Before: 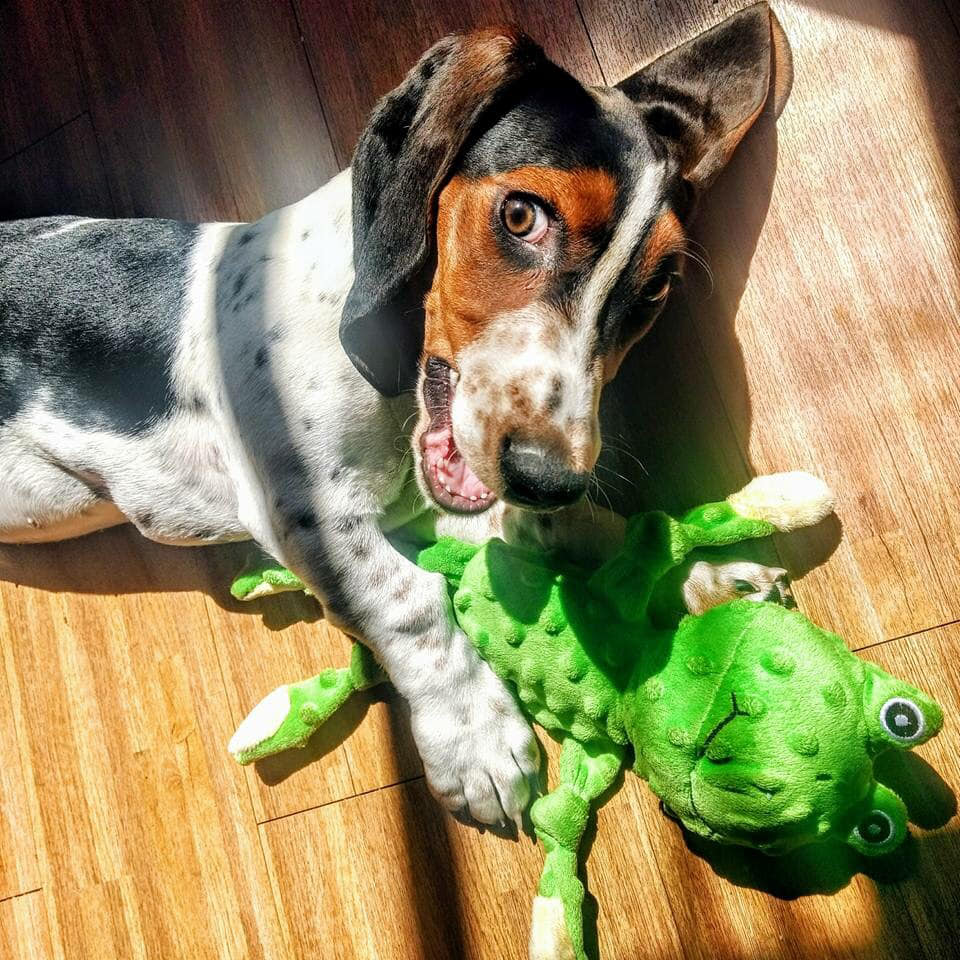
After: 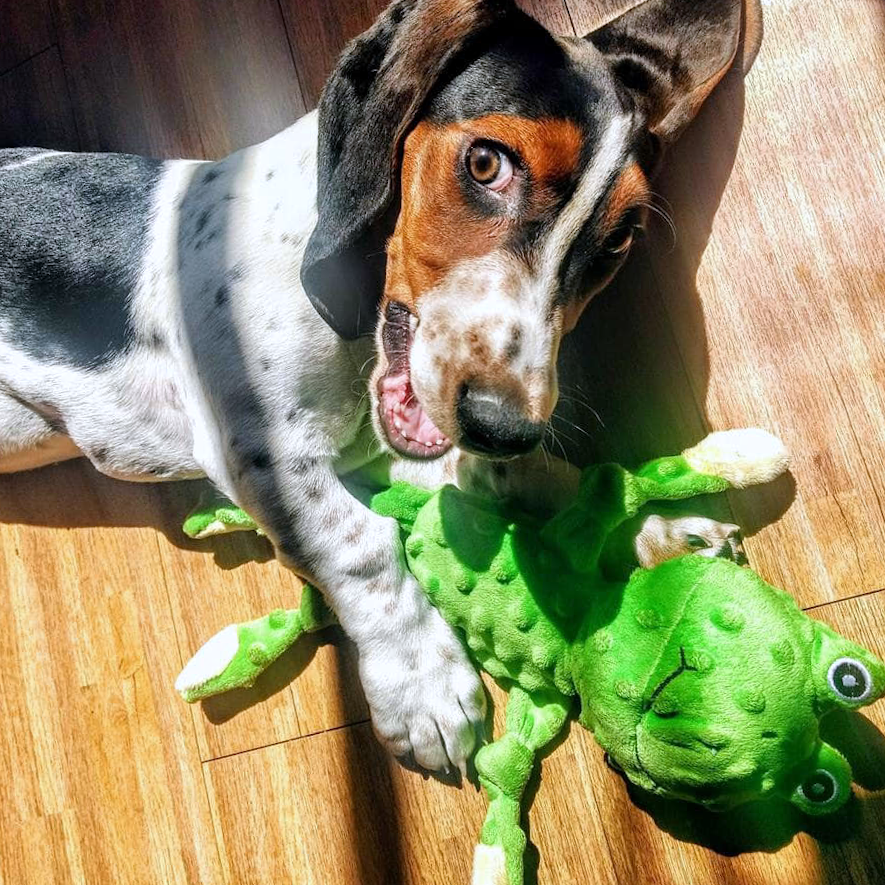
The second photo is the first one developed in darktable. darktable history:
white balance: red 0.984, blue 1.059
crop and rotate: angle -1.96°, left 3.097%, top 4.154%, right 1.586%, bottom 0.529%
